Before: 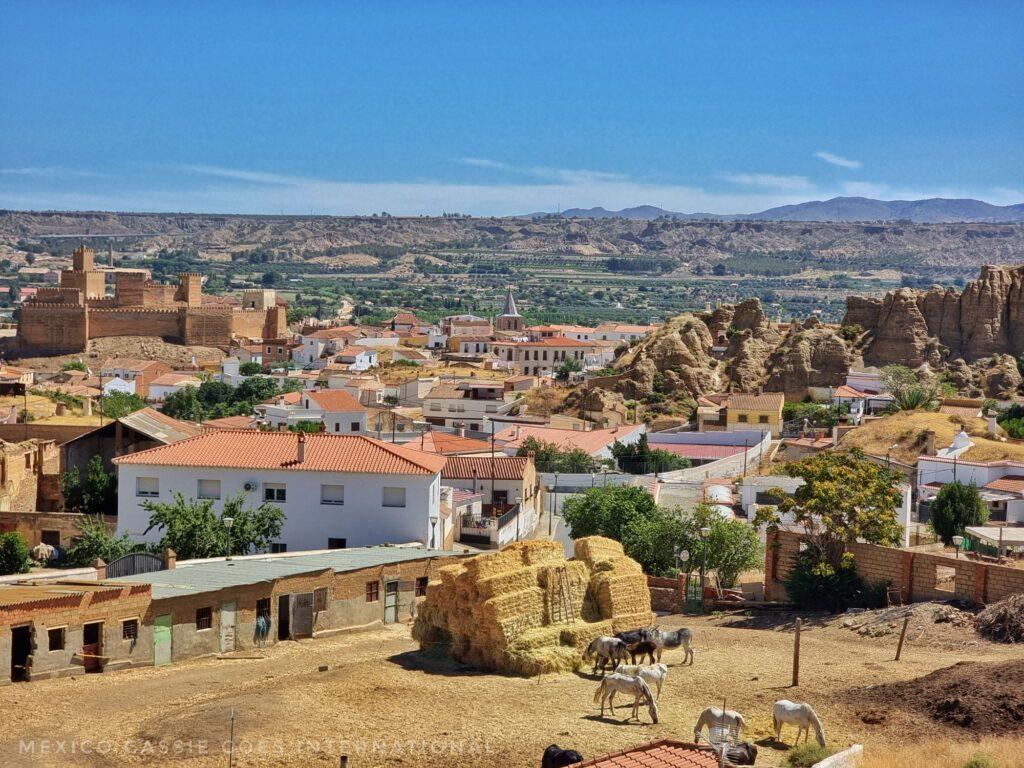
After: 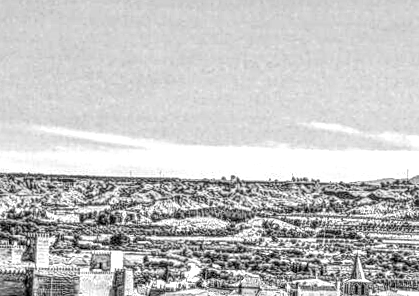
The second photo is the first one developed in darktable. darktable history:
crop: left 15.452%, top 5.459%, right 43.956%, bottom 56.62%
rotate and perspective: rotation 0.8°, automatic cropping off
sharpen: radius 3.119
monochrome: on, module defaults
color correction: highlights a* 10.32, highlights b* 14.66, shadows a* -9.59, shadows b* -15.02
base curve: curves: ch0 [(0, 0) (0.007, 0.004) (0.027, 0.03) (0.046, 0.07) (0.207, 0.54) (0.442, 0.872) (0.673, 0.972) (1, 1)], preserve colors none
local contrast: highlights 0%, shadows 0%, detail 300%, midtone range 0.3
